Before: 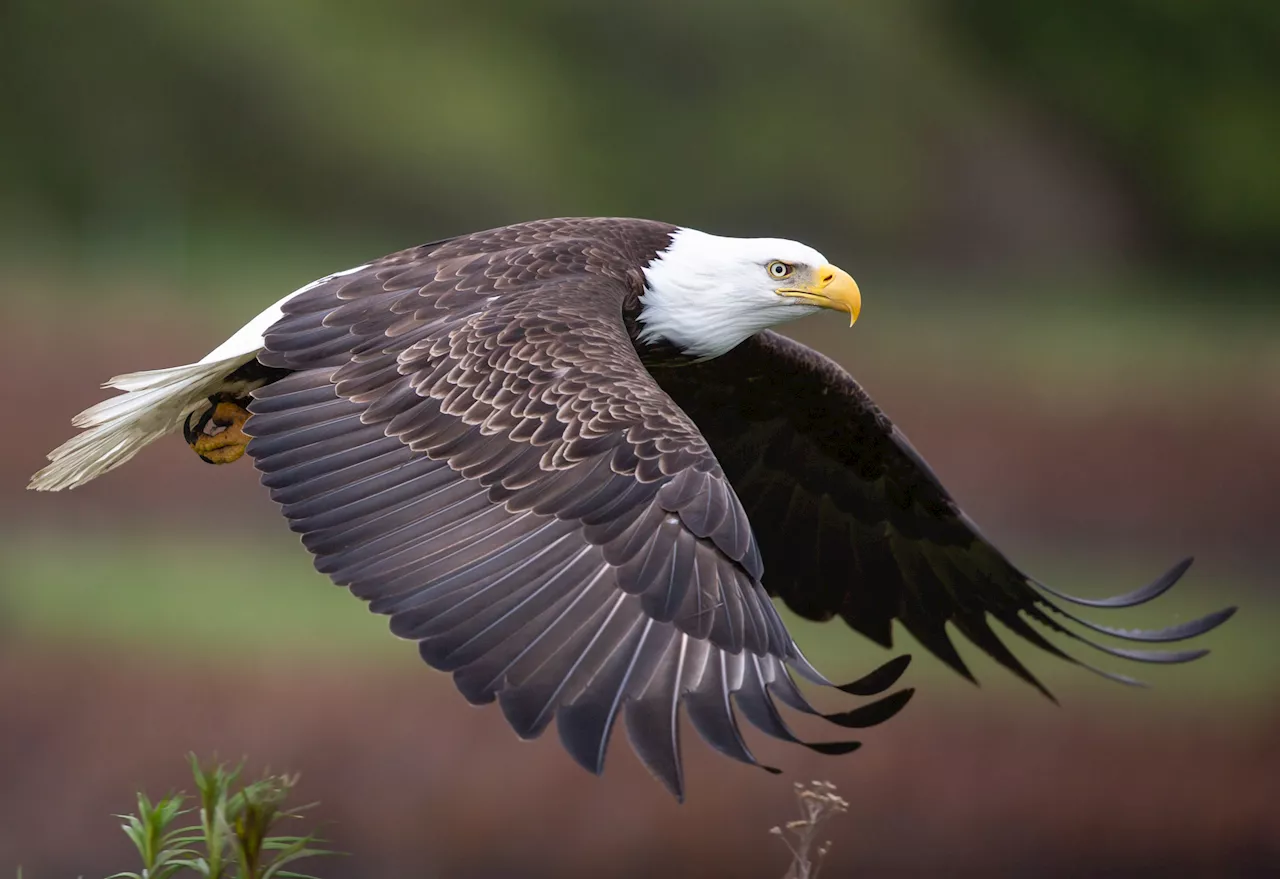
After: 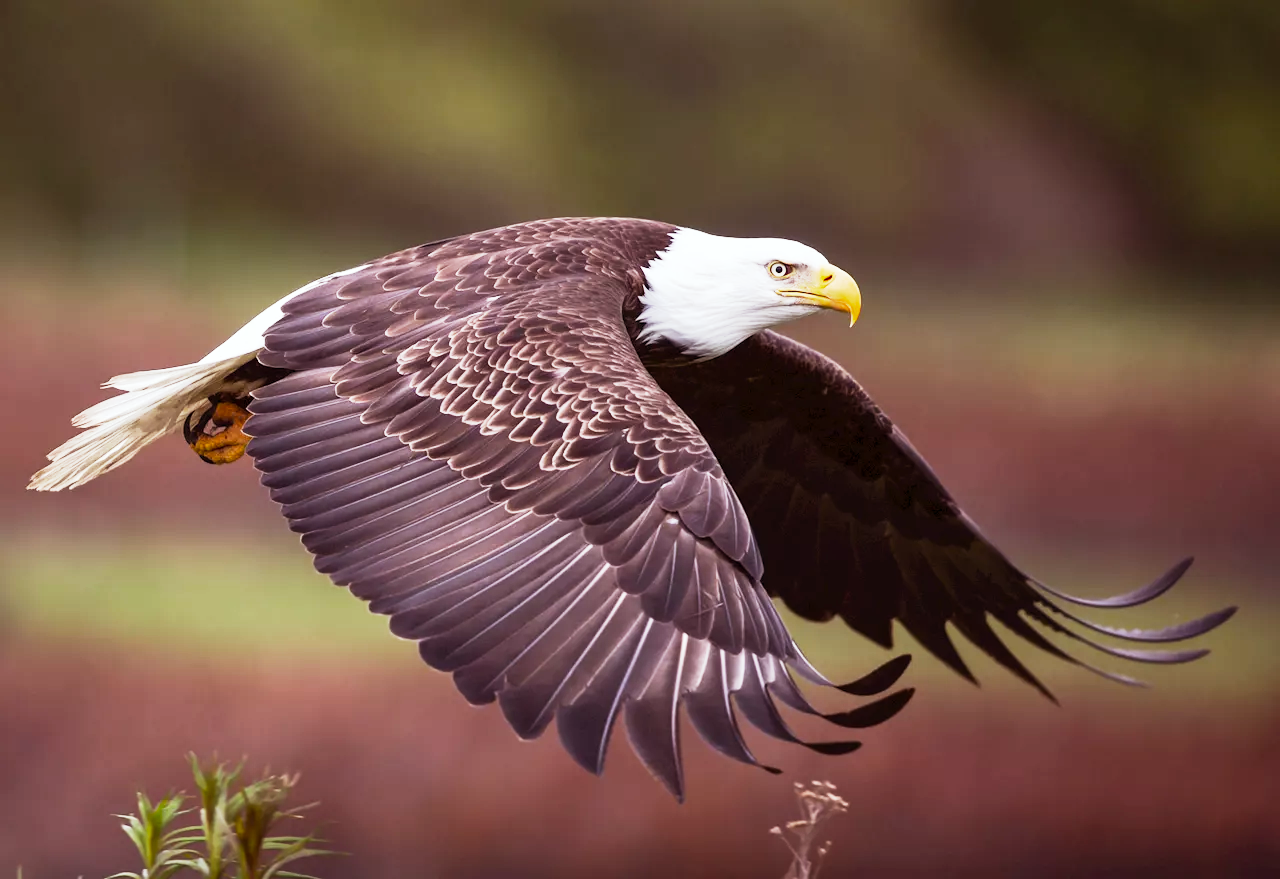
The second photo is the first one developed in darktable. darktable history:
vibrance: vibrance 100%
base curve: curves: ch0 [(0, 0) (0.088, 0.125) (0.176, 0.251) (0.354, 0.501) (0.613, 0.749) (1, 0.877)], preserve colors none
rgb levels: mode RGB, independent channels, levels [[0, 0.474, 1], [0, 0.5, 1], [0, 0.5, 1]]
tone equalizer: -8 EV -0.75 EV, -7 EV -0.7 EV, -6 EV -0.6 EV, -5 EV -0.4 EV, -3 EV 0.4 EV, -2 EV 0.6 EV, -1 EV 0.7 EV, +0 EV 0.75 EV, edges refinement/feathering 500, mask exposure compensation -1.57 EV, preserve details no
